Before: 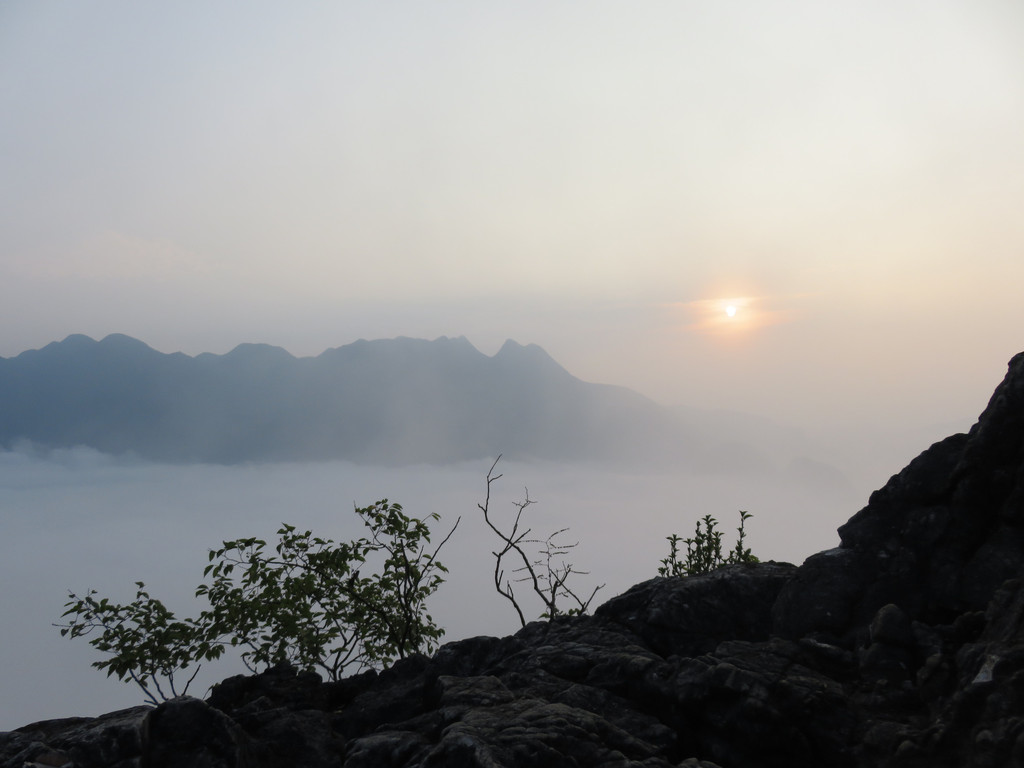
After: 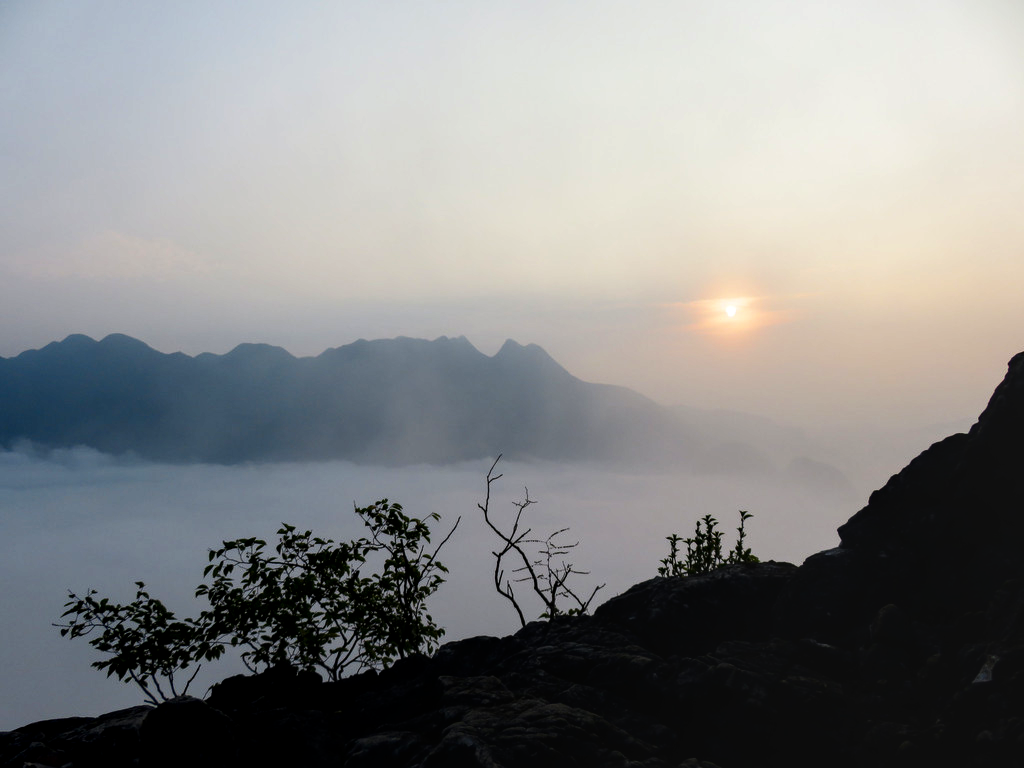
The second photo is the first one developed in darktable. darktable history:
local contrast: on, module defaults
contrast brightness saturation: brightness -0.25, saturation 0.2
tone curve: curves: ch0 [(0, 0) (0.004, 0.001) (0.133, 0.112) (0.325, 0.362) (0.832, 0.893) (1, 1)], color space Lab, linked channels, preserve colors none
